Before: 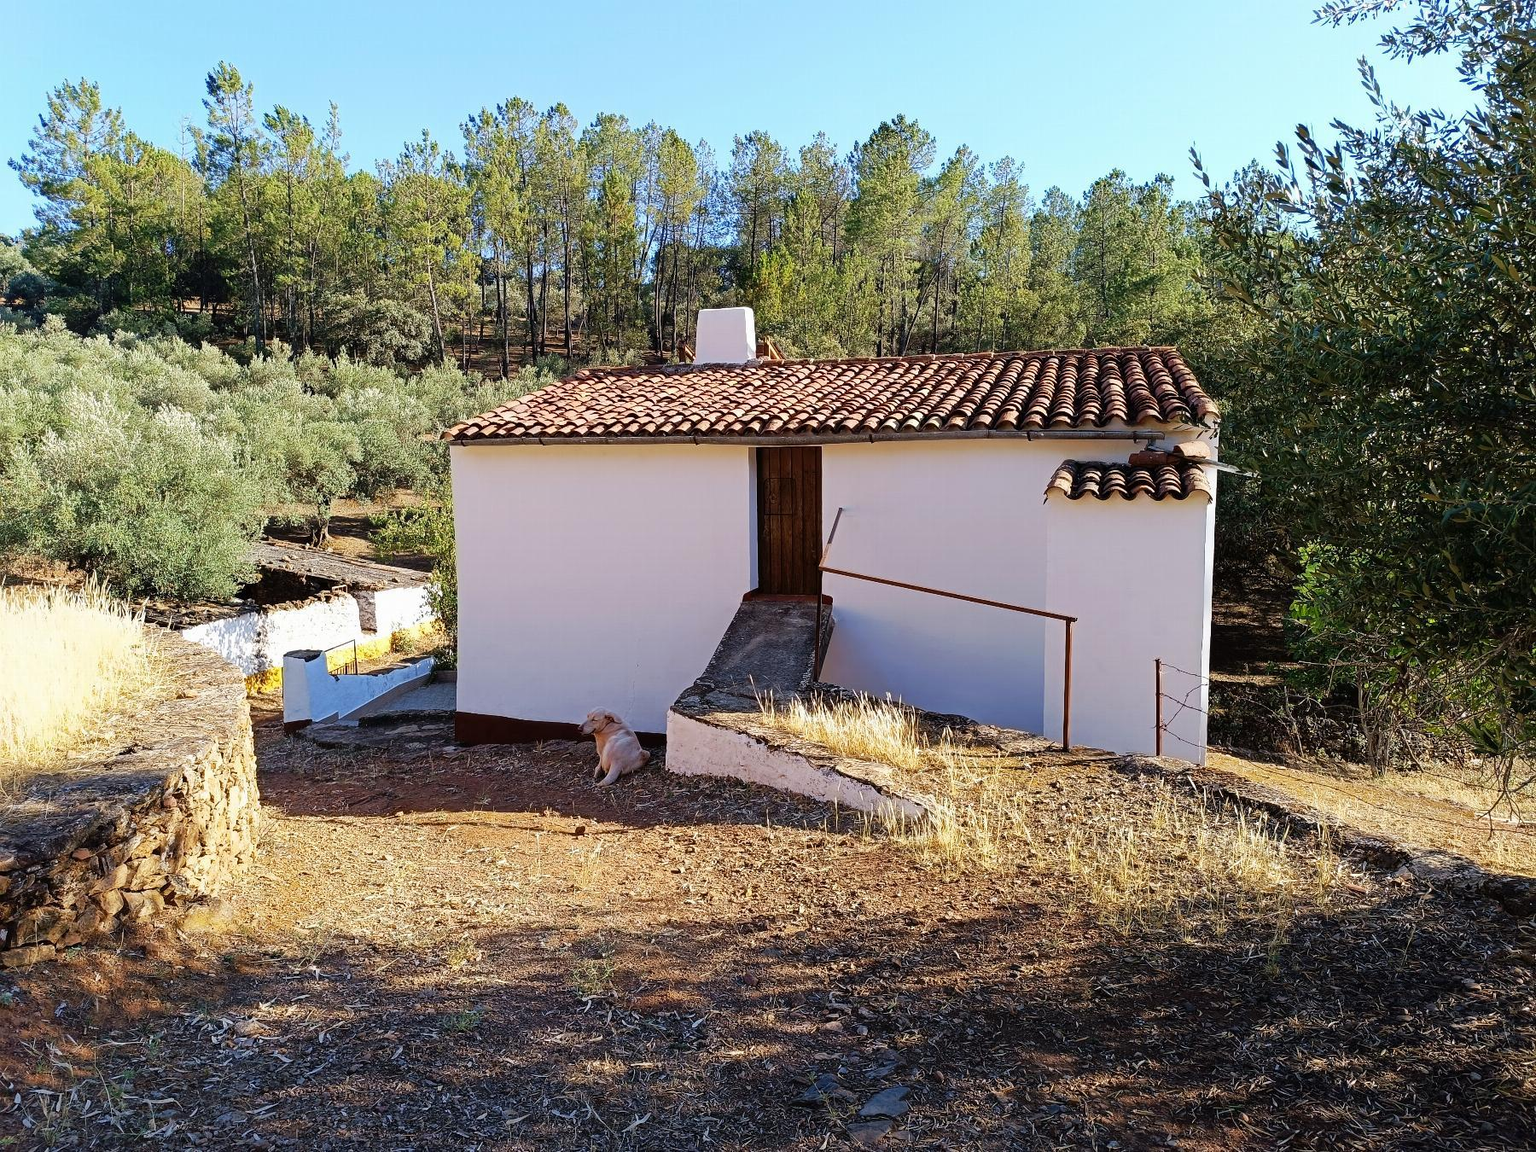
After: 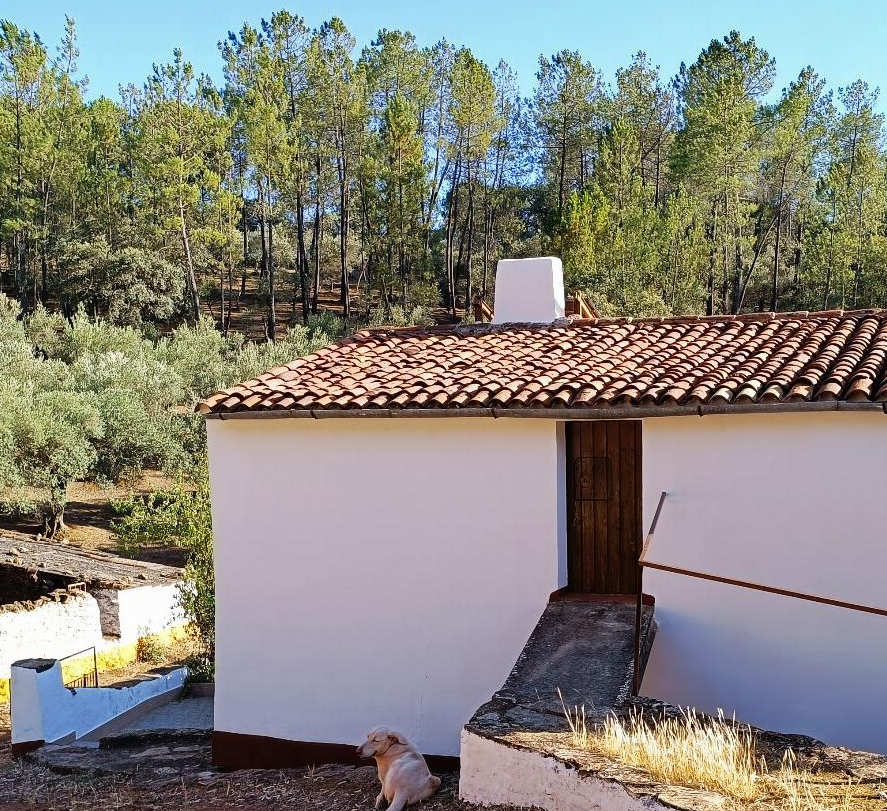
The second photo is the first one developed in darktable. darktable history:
shadows and highlights: radius 133.83, soften with gaussian
crop: left 17.835%, top 7.675%, right 32.881%, bottom 32.213%
